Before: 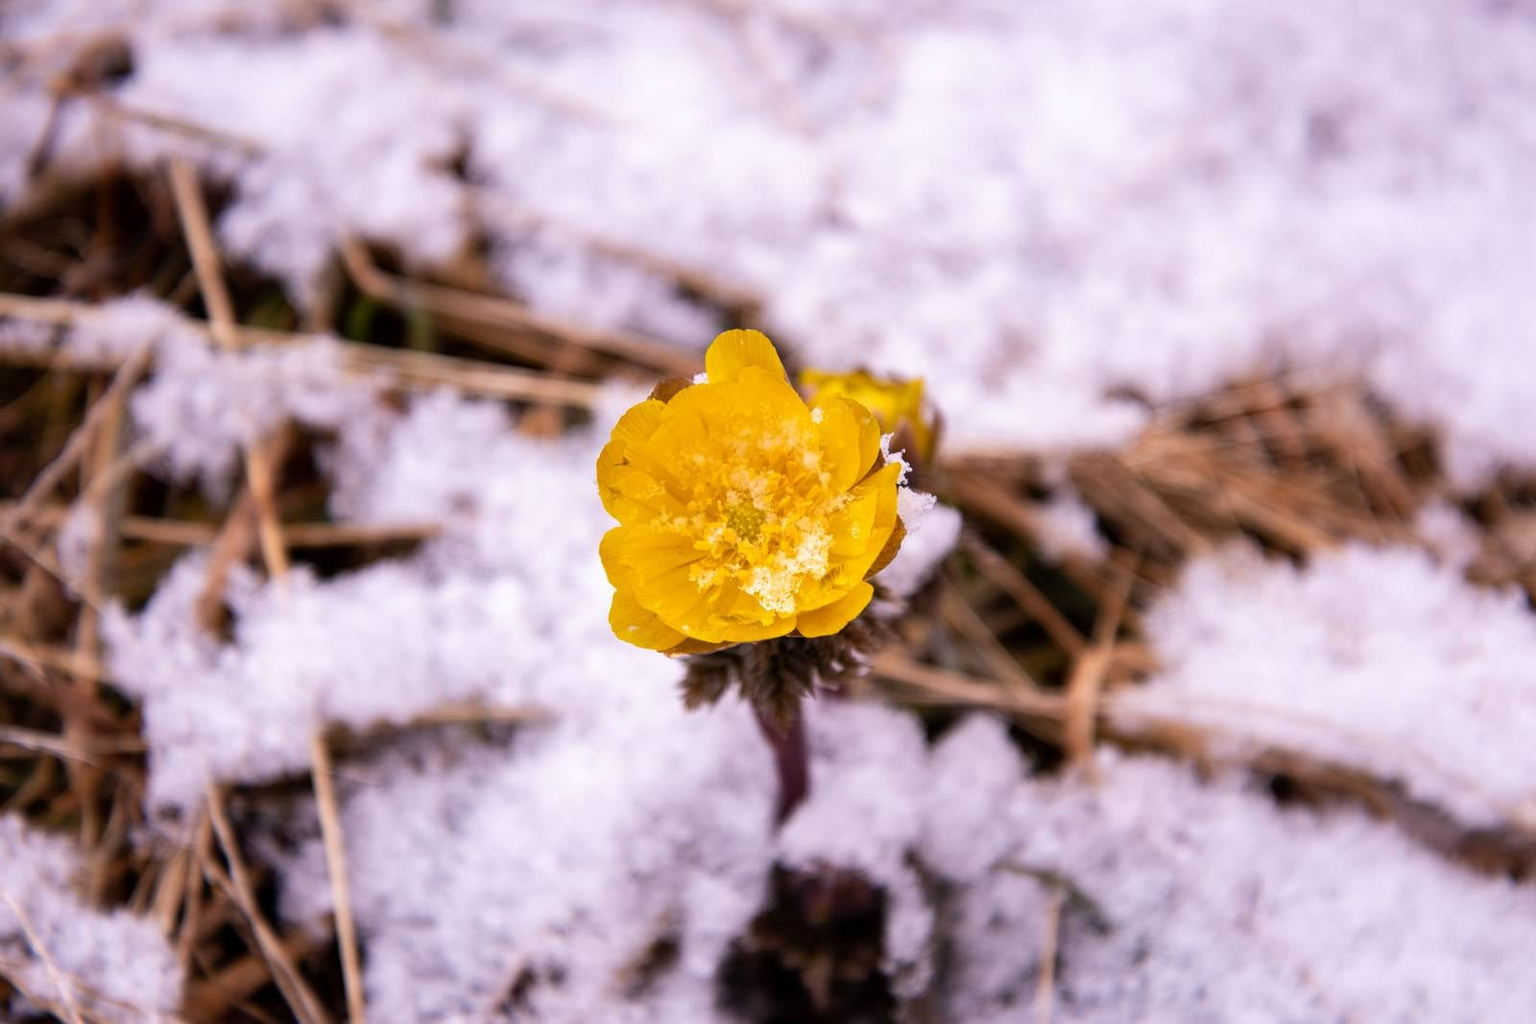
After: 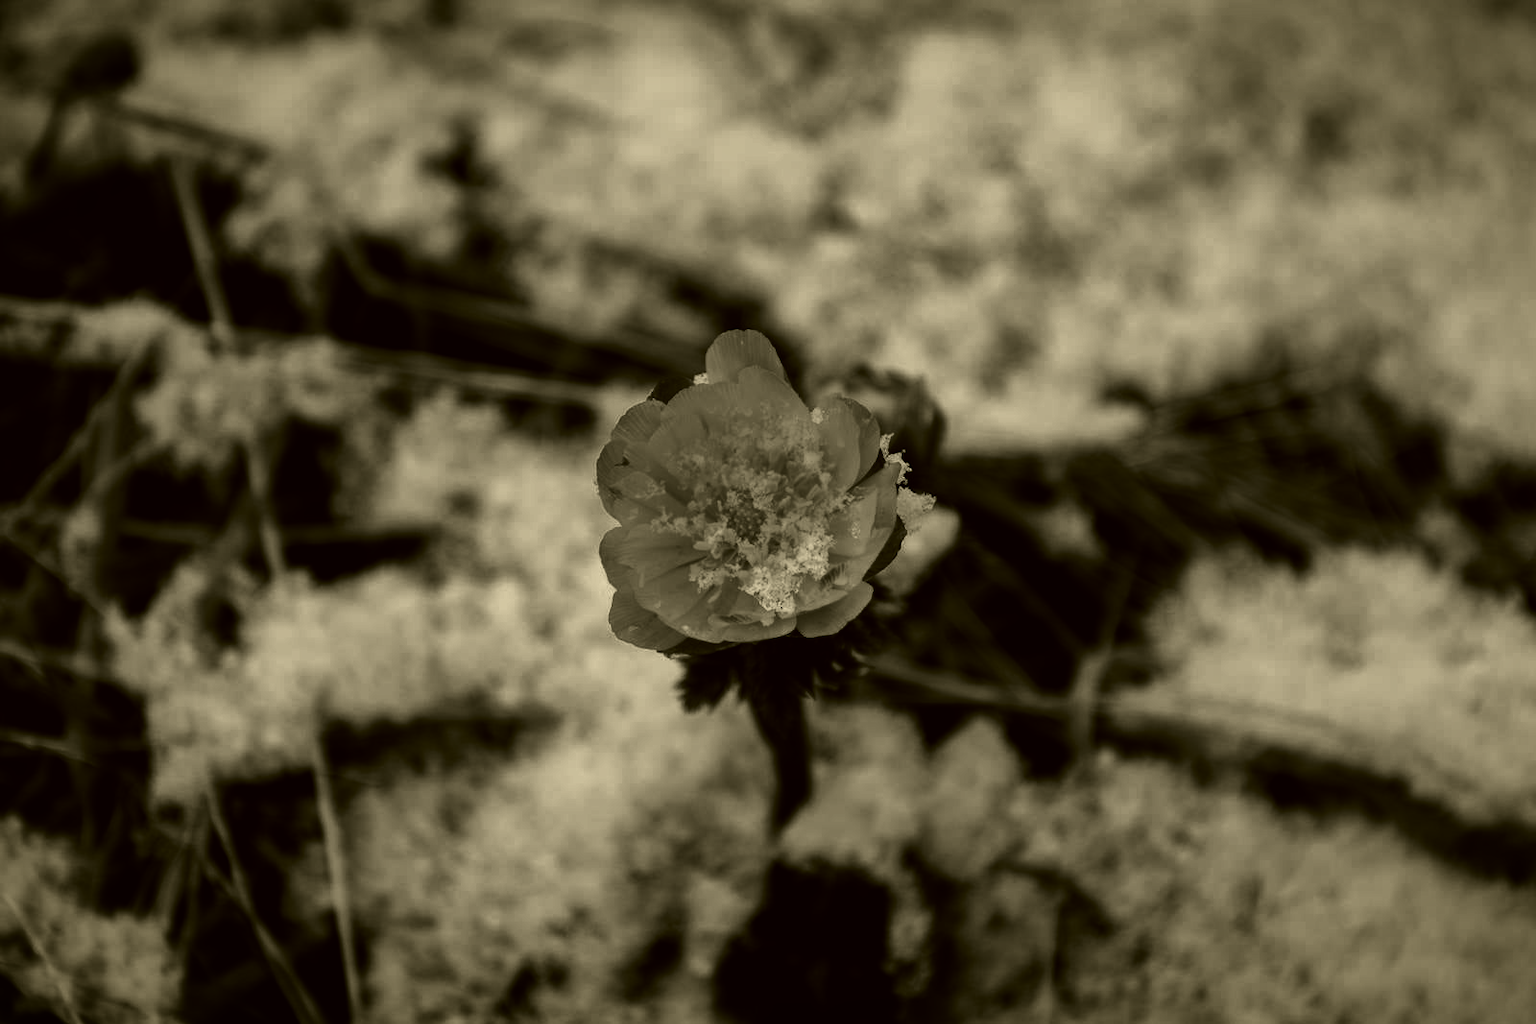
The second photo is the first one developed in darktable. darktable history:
shadows and highlights: shadows 30.63, highlights -63.22, shadows color adjustment 98%, highlights color adjustment 58.61%, soften with gaussian
color zones: curves: ch0 [(0, 0.48) (0.209, 0.398) (0.305, 0.332) (0.429, 0.493) (0.571, 0.5) (0.714, 0.5) (0.857, 0.5) (1, 0.48)]; ch1 [(0, 0.736) (0.143, 0.625) (0.225, 0.371) (0.429, 0.256) (0.571, 0.241) (0.714, 0.213) (0.857, 0.48) (1, 0.736)]; ch2 [(0, 0.448) (0.143, 0.498) (0.286, 0.5) (0.429, 0.5) (0.571, 0.5) (0.714, 0.5) (0.857, 0.5) (1, 0.448)]
color correction: highlights a* 0.162, highlights b* 29.53, shadows a* -0.162, shadows b* 21.09
color calibration: illuminant as shot in camera, x 0.378, y 0.381, temperature 4093.13 K, saturation algorithm version 1 (2020)
vignetting: fall-off start 98.29%, fall-off radius 100%, brightness -1, saturation 0.5, width/height ratio 1.428
contrast brightness saturation: contrast 0.02, brightness -1, saturation -1
